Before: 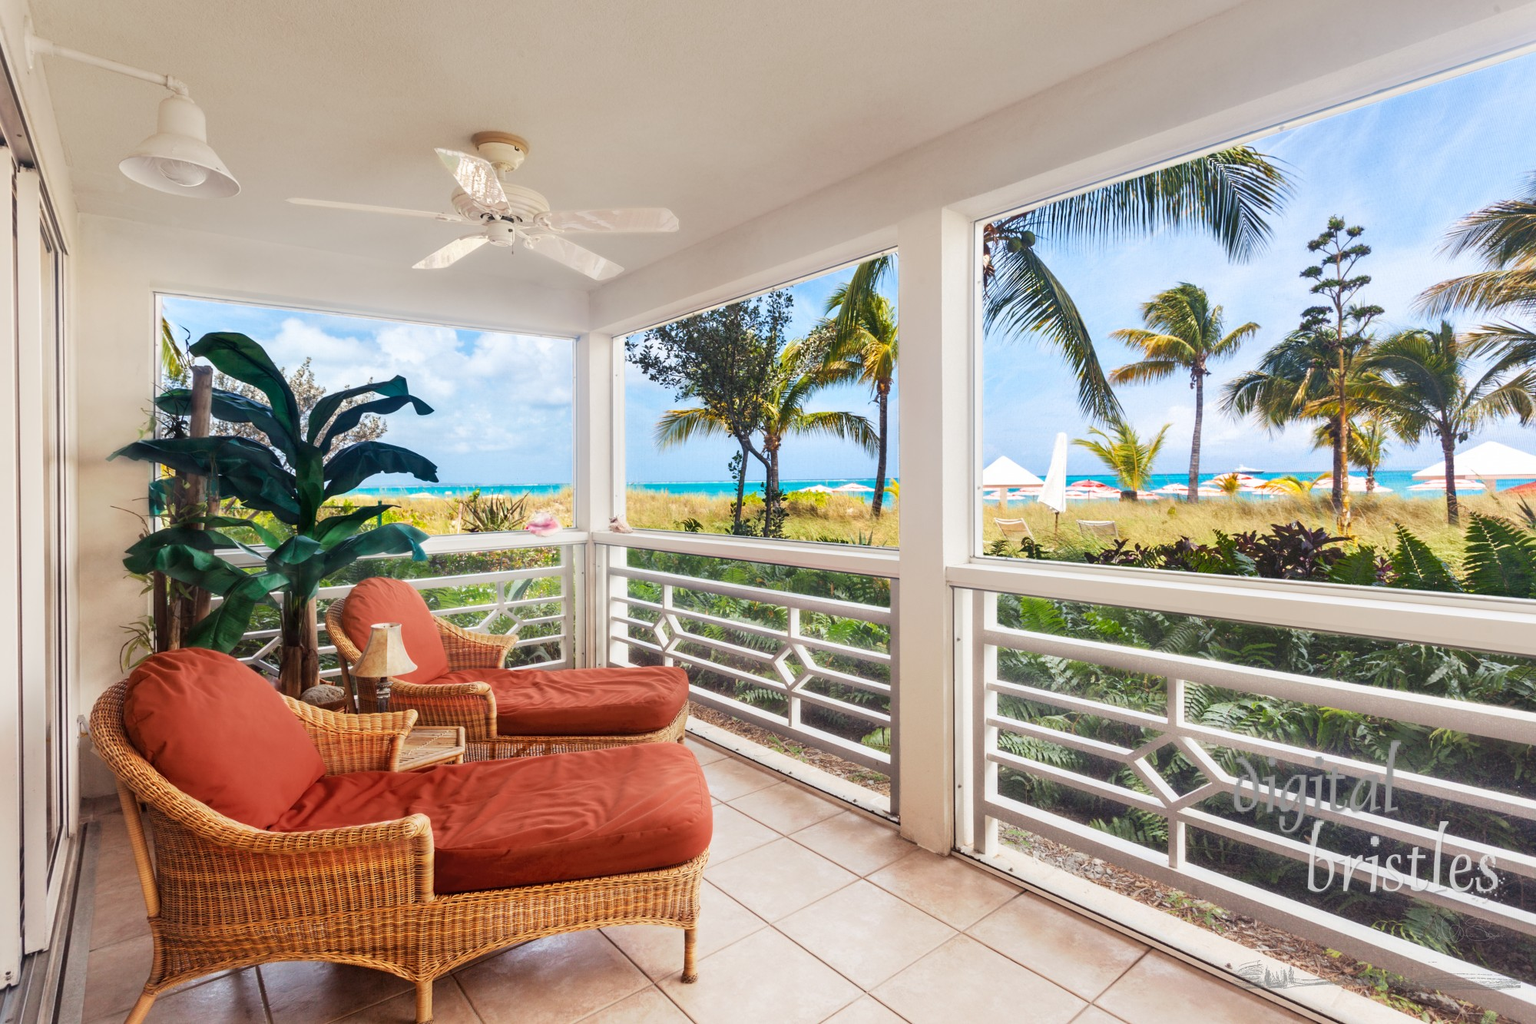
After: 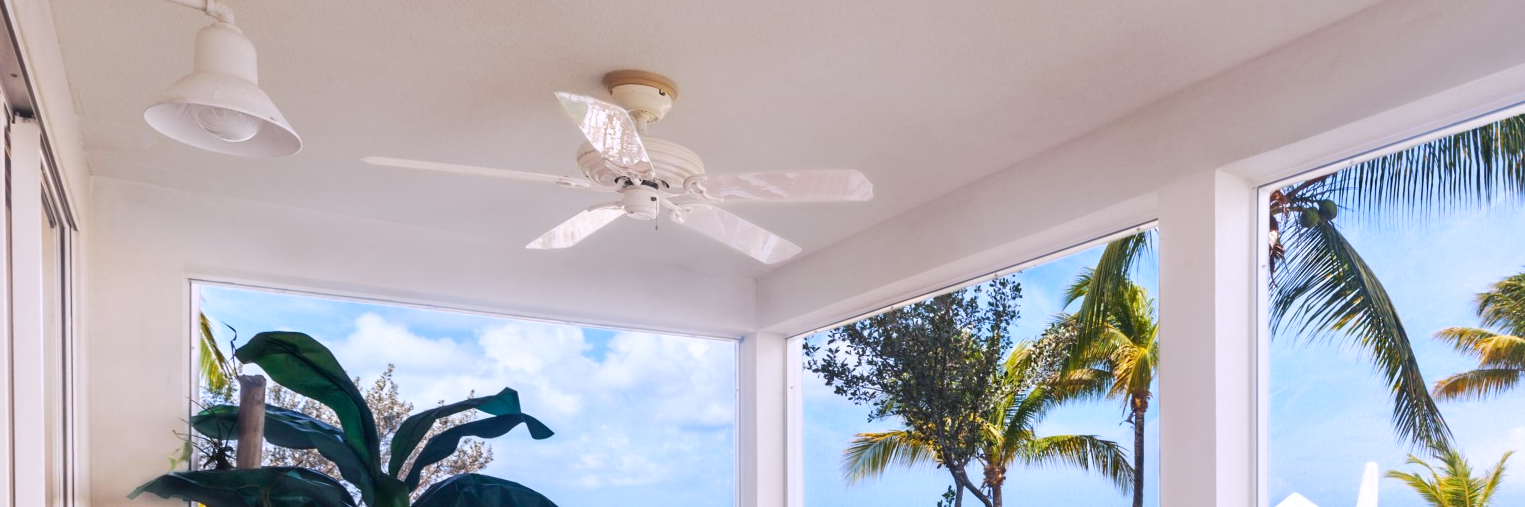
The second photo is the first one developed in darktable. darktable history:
white balance: red 1.004, blue 1.096
crop: left 0.579%, top 7.627%, right 23.167%, bottom 54.275%
